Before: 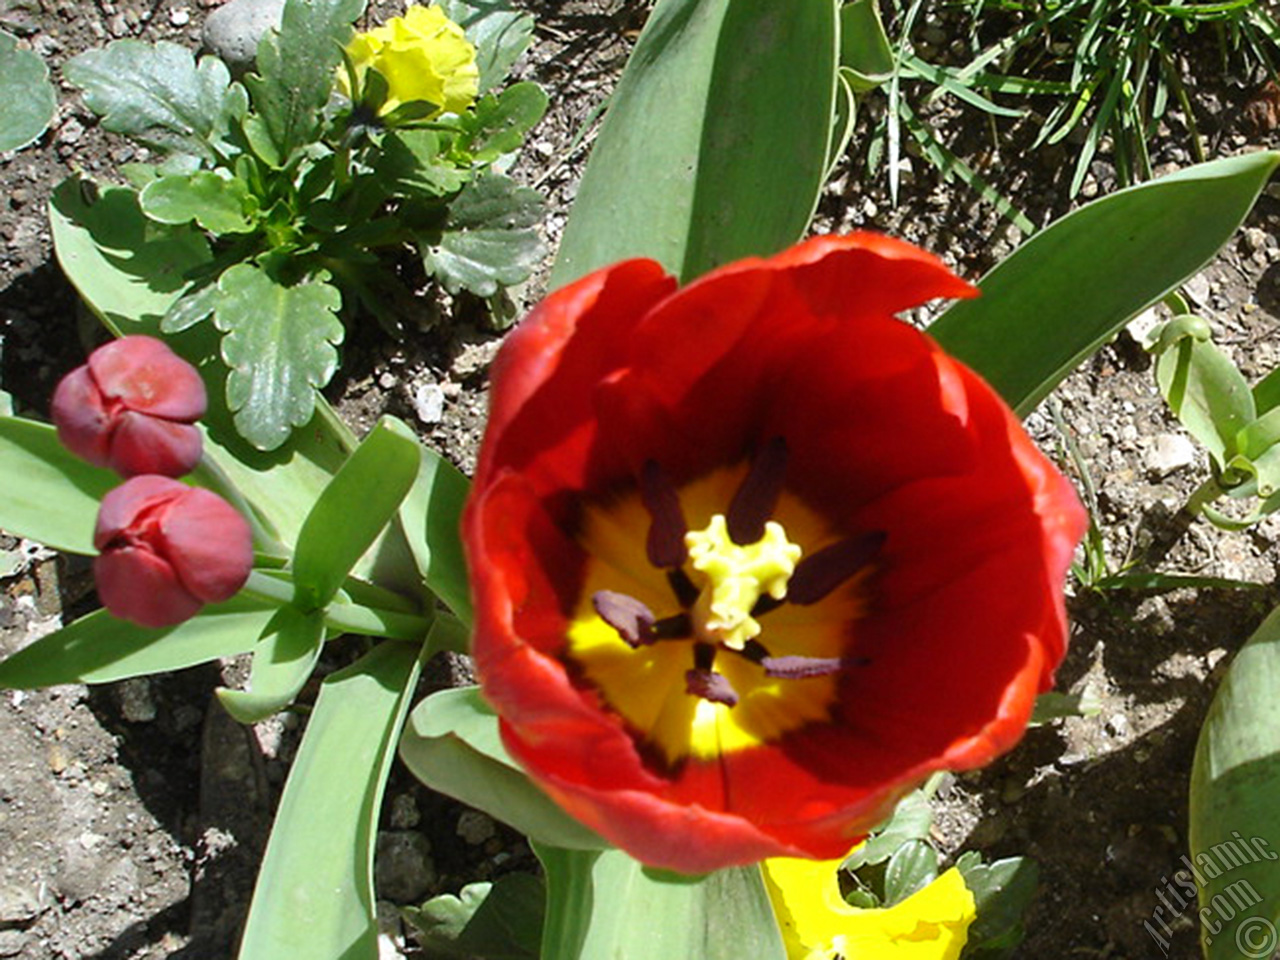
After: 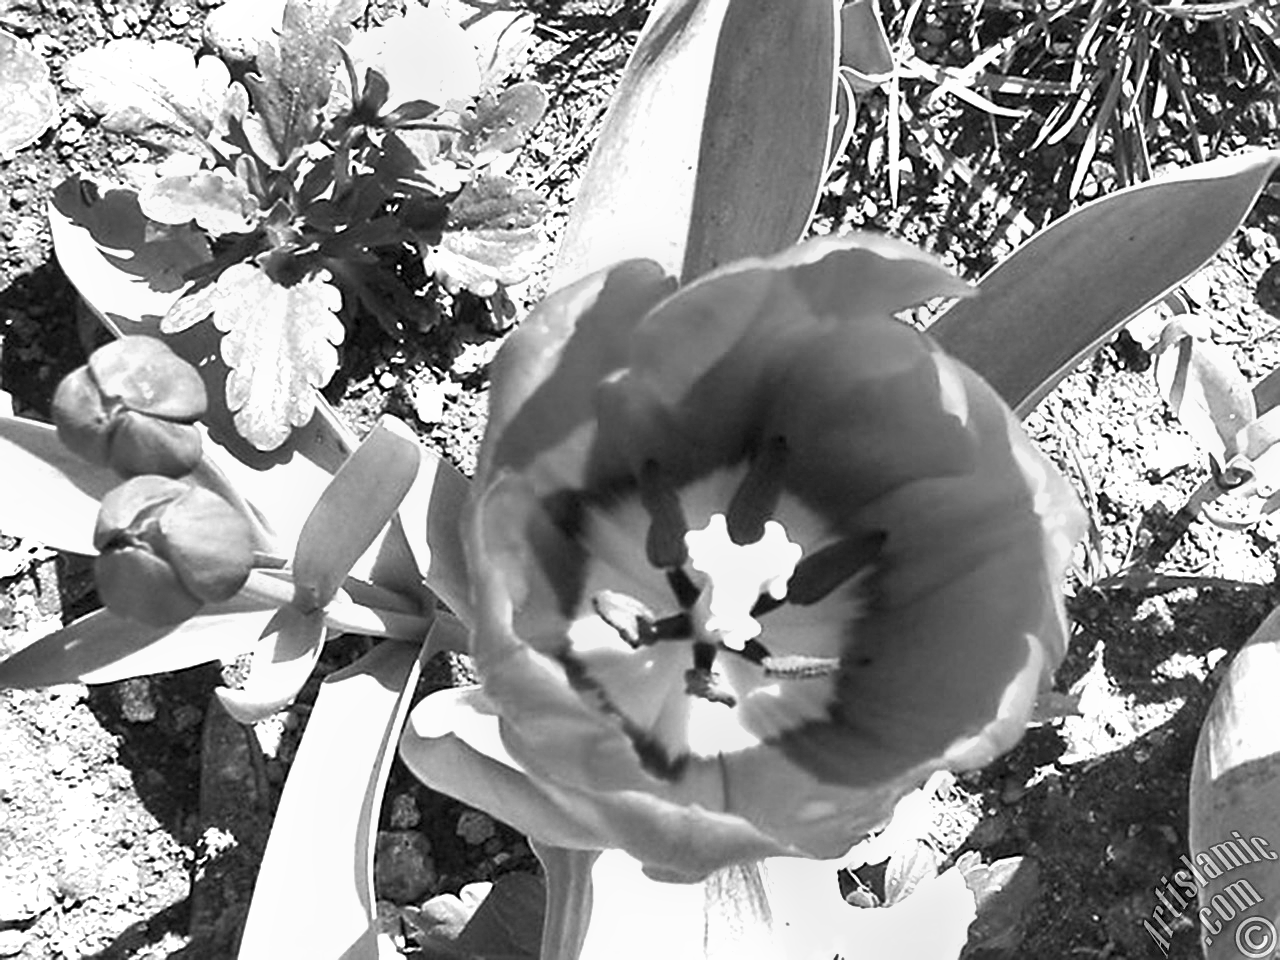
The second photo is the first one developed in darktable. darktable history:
color balance rgb: perceptual saturation grading › global saturation 20%, global vibrance 20%
shadows and highlights: low approximation 0.01, soften with gaussian
sharpen: on, module defaults
exposure: black level correction 0.001, exposure 1.398 EV, compensate exposure bias true, compensate highlight preservation false
monochrome: on, module defaults
